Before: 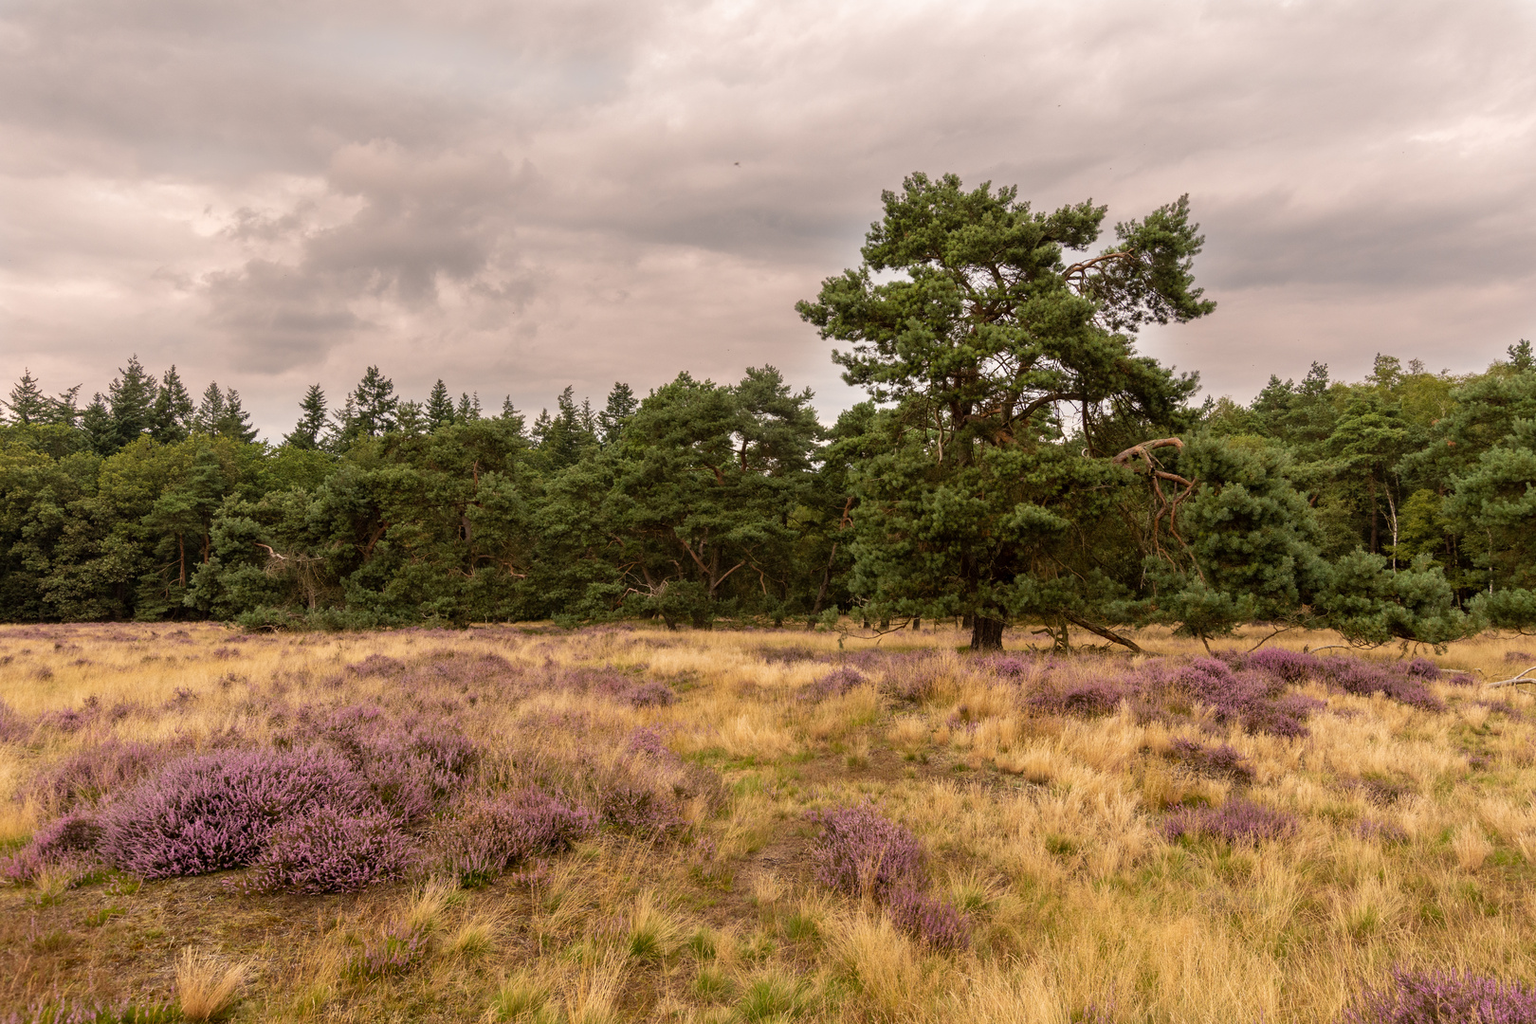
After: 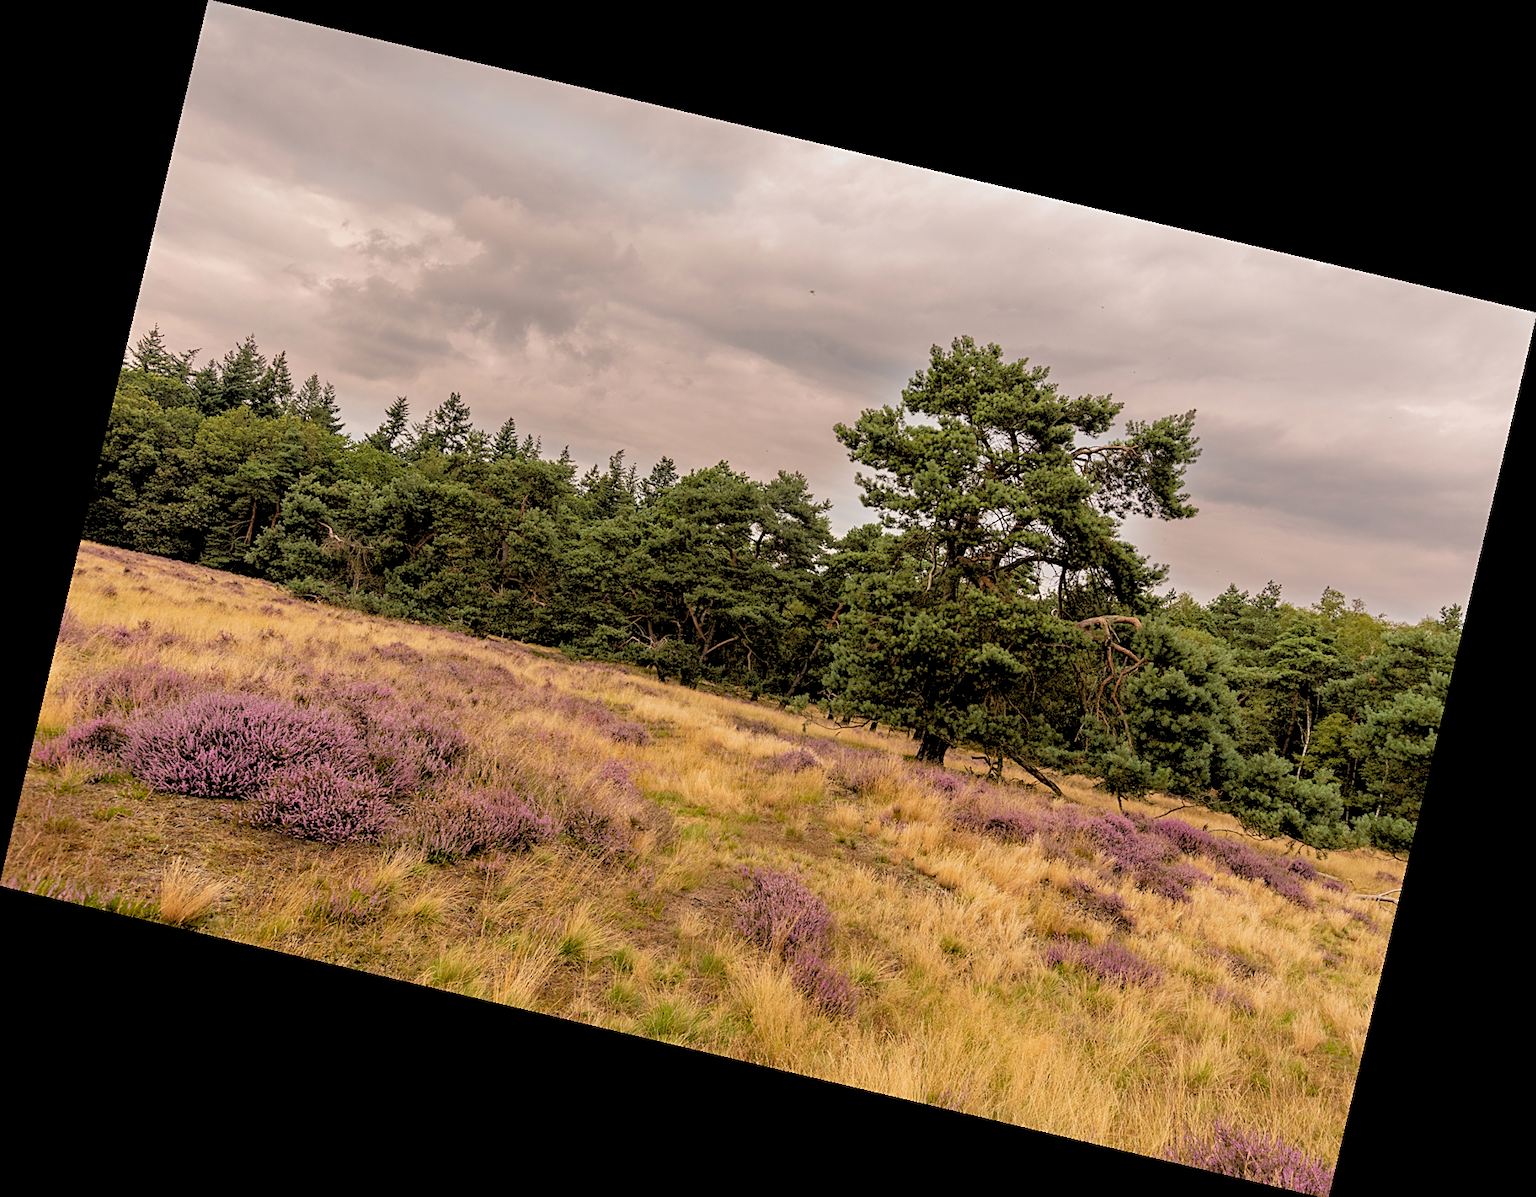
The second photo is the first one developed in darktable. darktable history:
rgb levels: preserve colors sum RGB, levels [[0.038, 0.433, 0.934], [0, 0.5, 1], [0, 0.5, 1]]
sharpen: on, module defaults
rotate and perspective: rotation 13.27°, automatic cropping off
haze removal: compatibility mode true, adaptive false
